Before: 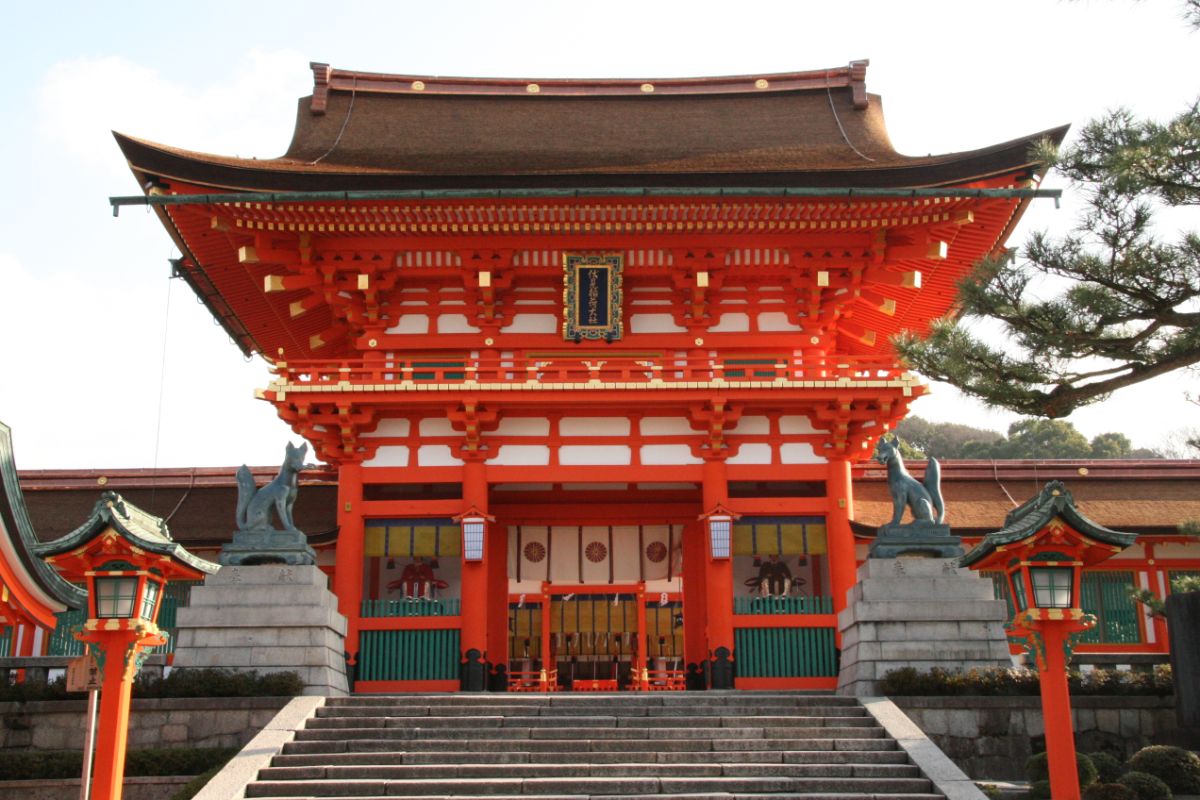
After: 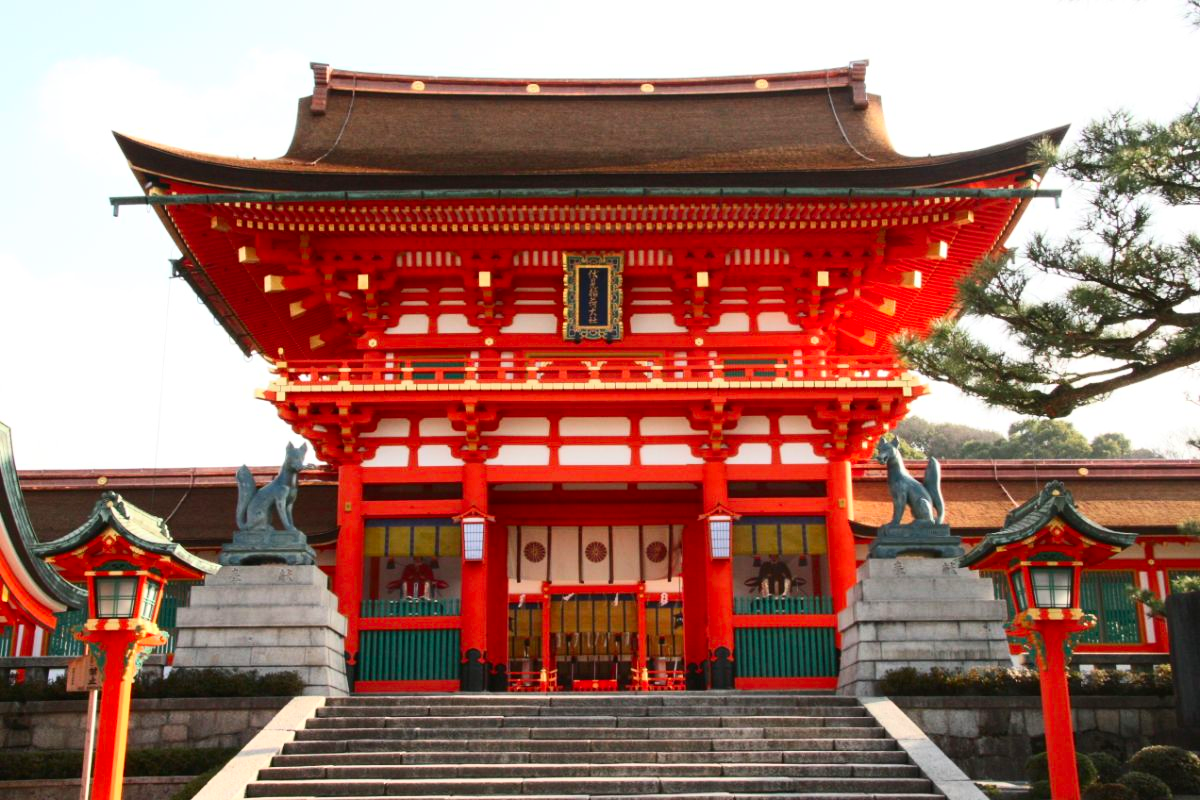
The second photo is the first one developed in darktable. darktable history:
contrast brightness saturation: contrast 0.234, brightness 0.103, saturation 0.292
